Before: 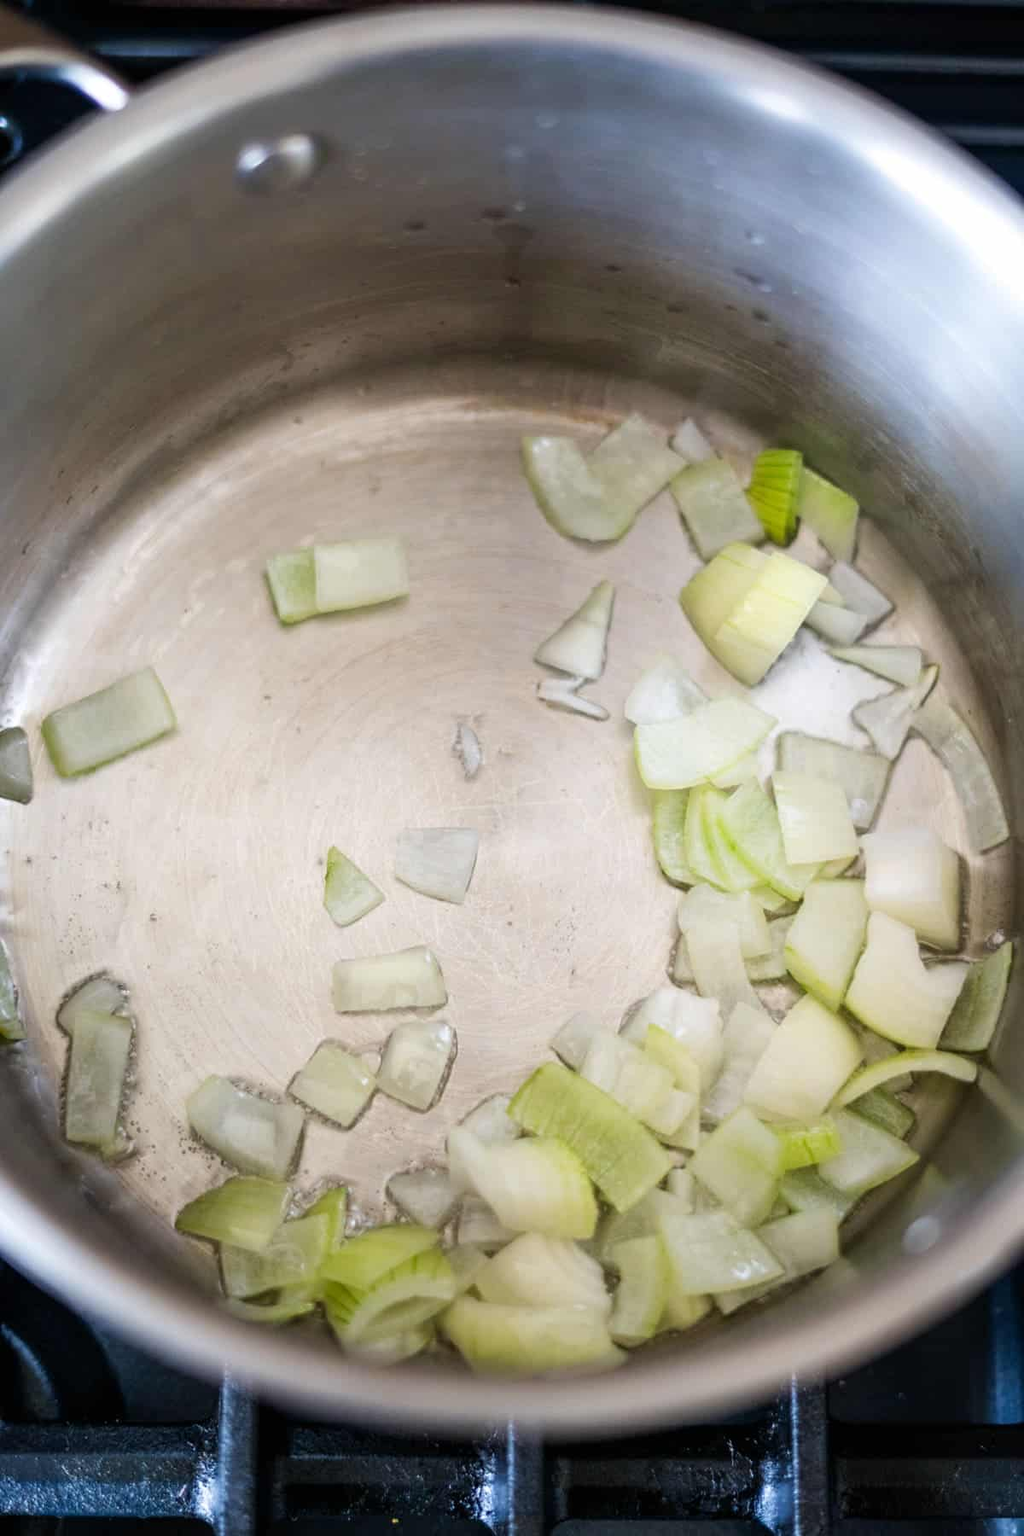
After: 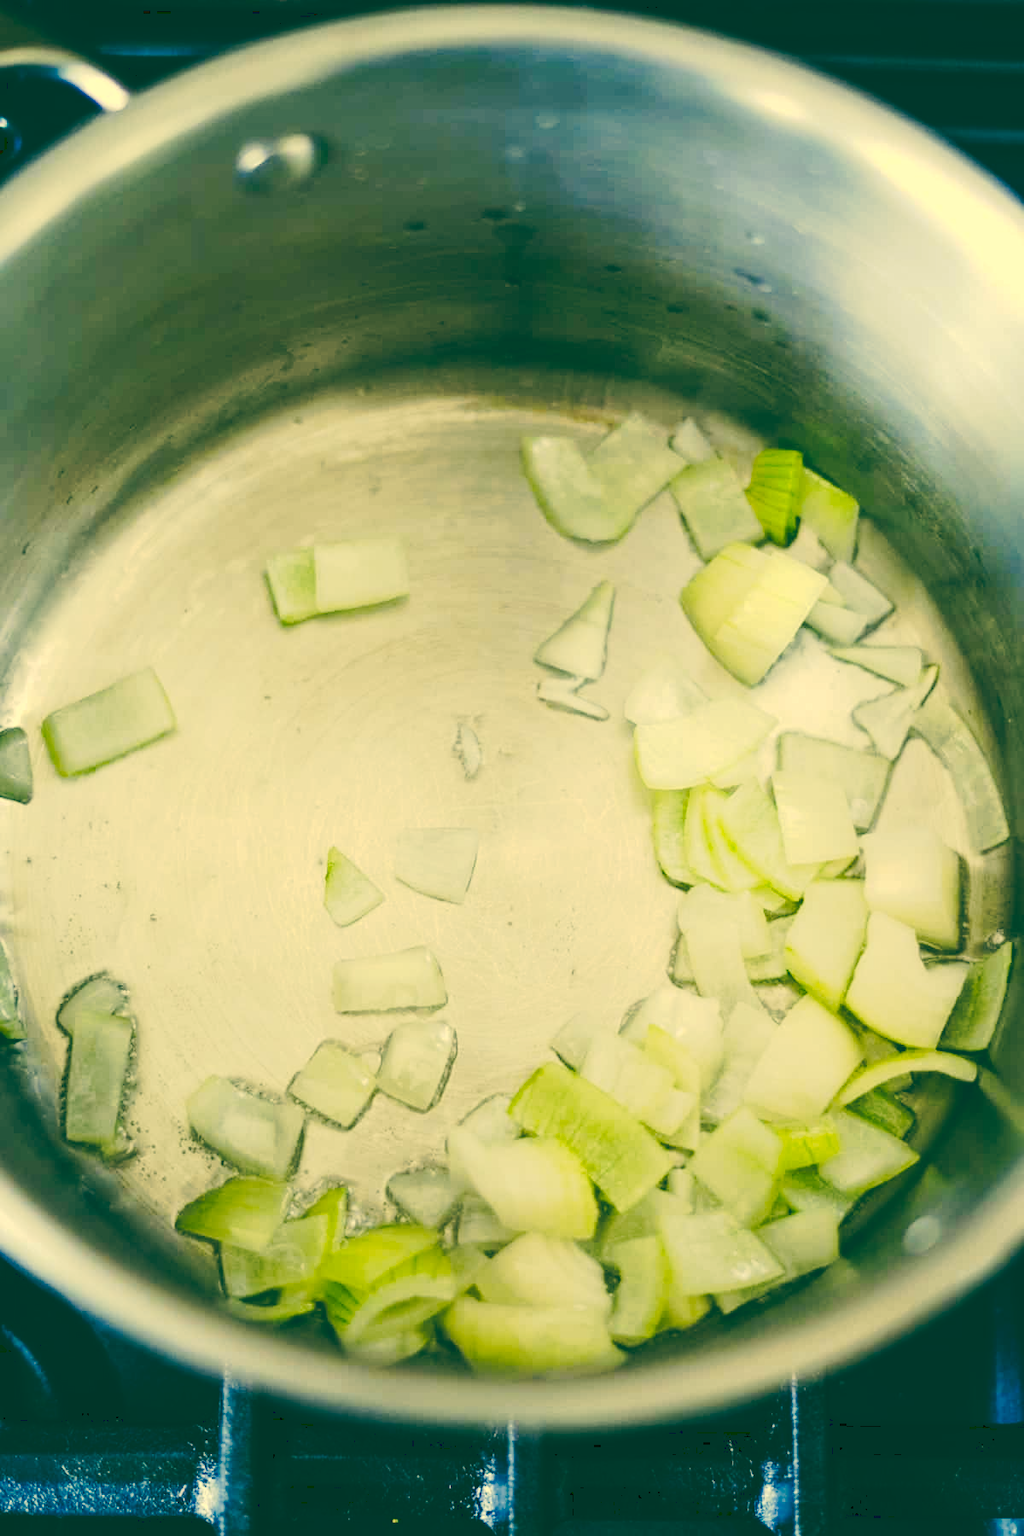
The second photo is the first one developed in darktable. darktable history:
color correction: highlights a* 1.83, highlights b* 34.02, shadows a* -36.68, shadows b* -5.48
tone curve: curves: ch0 [(0, 0) (0.003, 0.174) (0.011, 0.178) (0.025, 0.182) (0.044, 0.185) (0.069, 0.191) (0.1, 0.194) (0.136, 0.199) (0.177, 0.219) (0.224, 0.246) (0.277, 0.284) (0.335, 0.35) (0.399, 0.43) (0.468, 0.539) (0.543, 0.637) (0.623, 0.711) (0.709, 0.799) (0.801, 0.865) (0.898, 0.914) (1, 1)], preserve colors none
